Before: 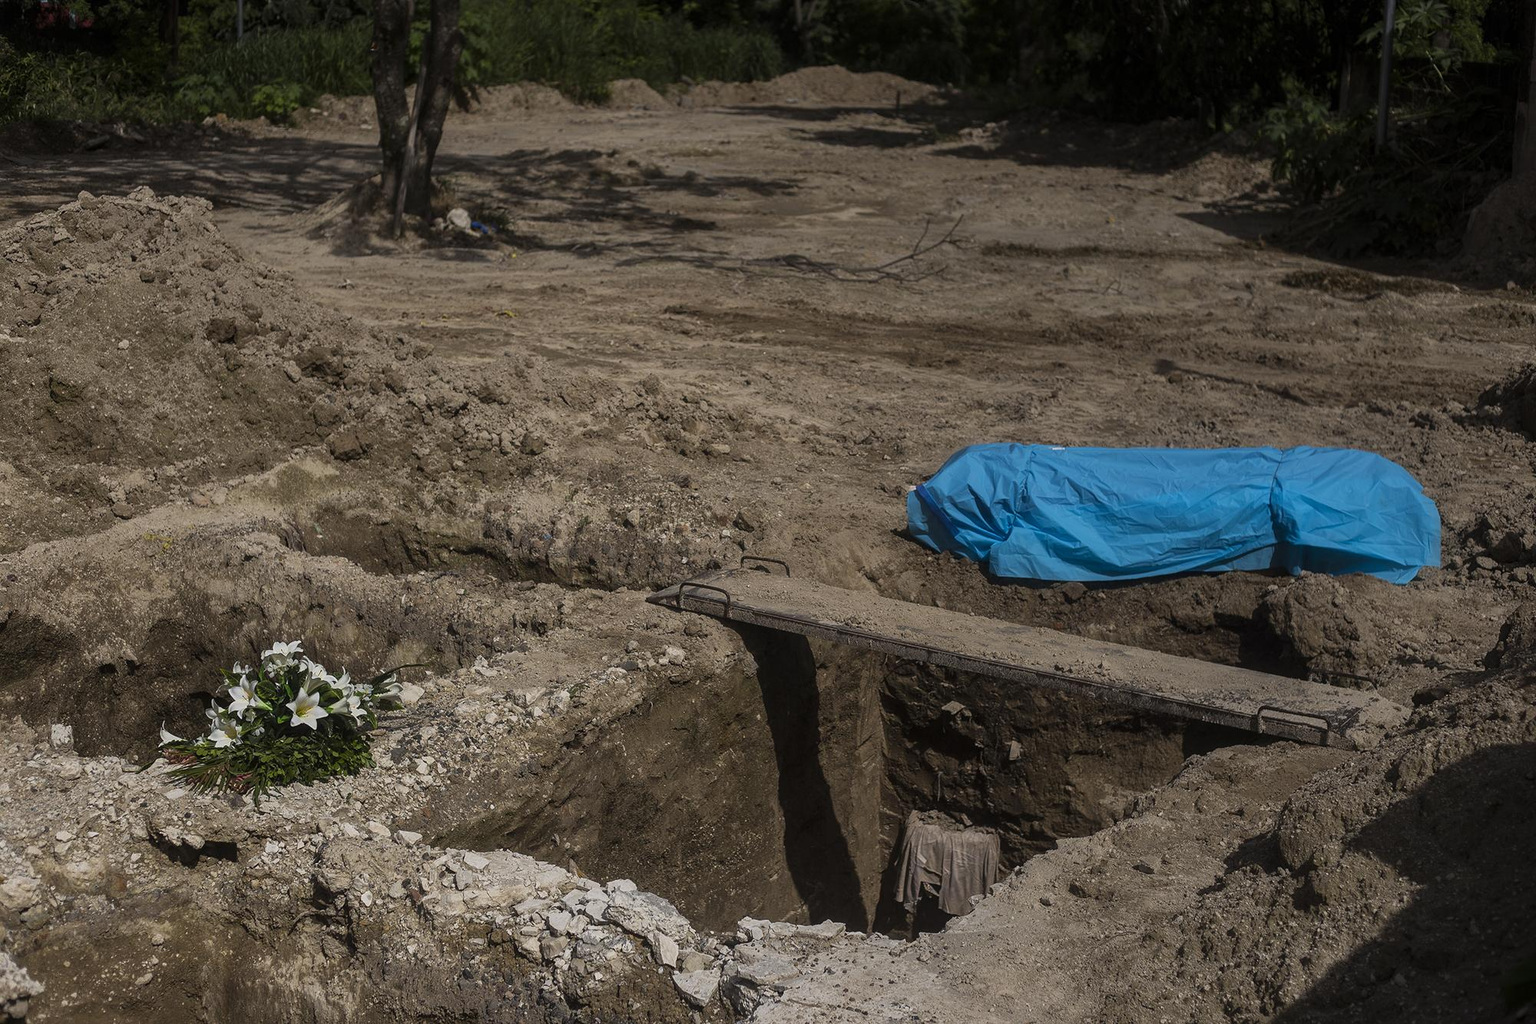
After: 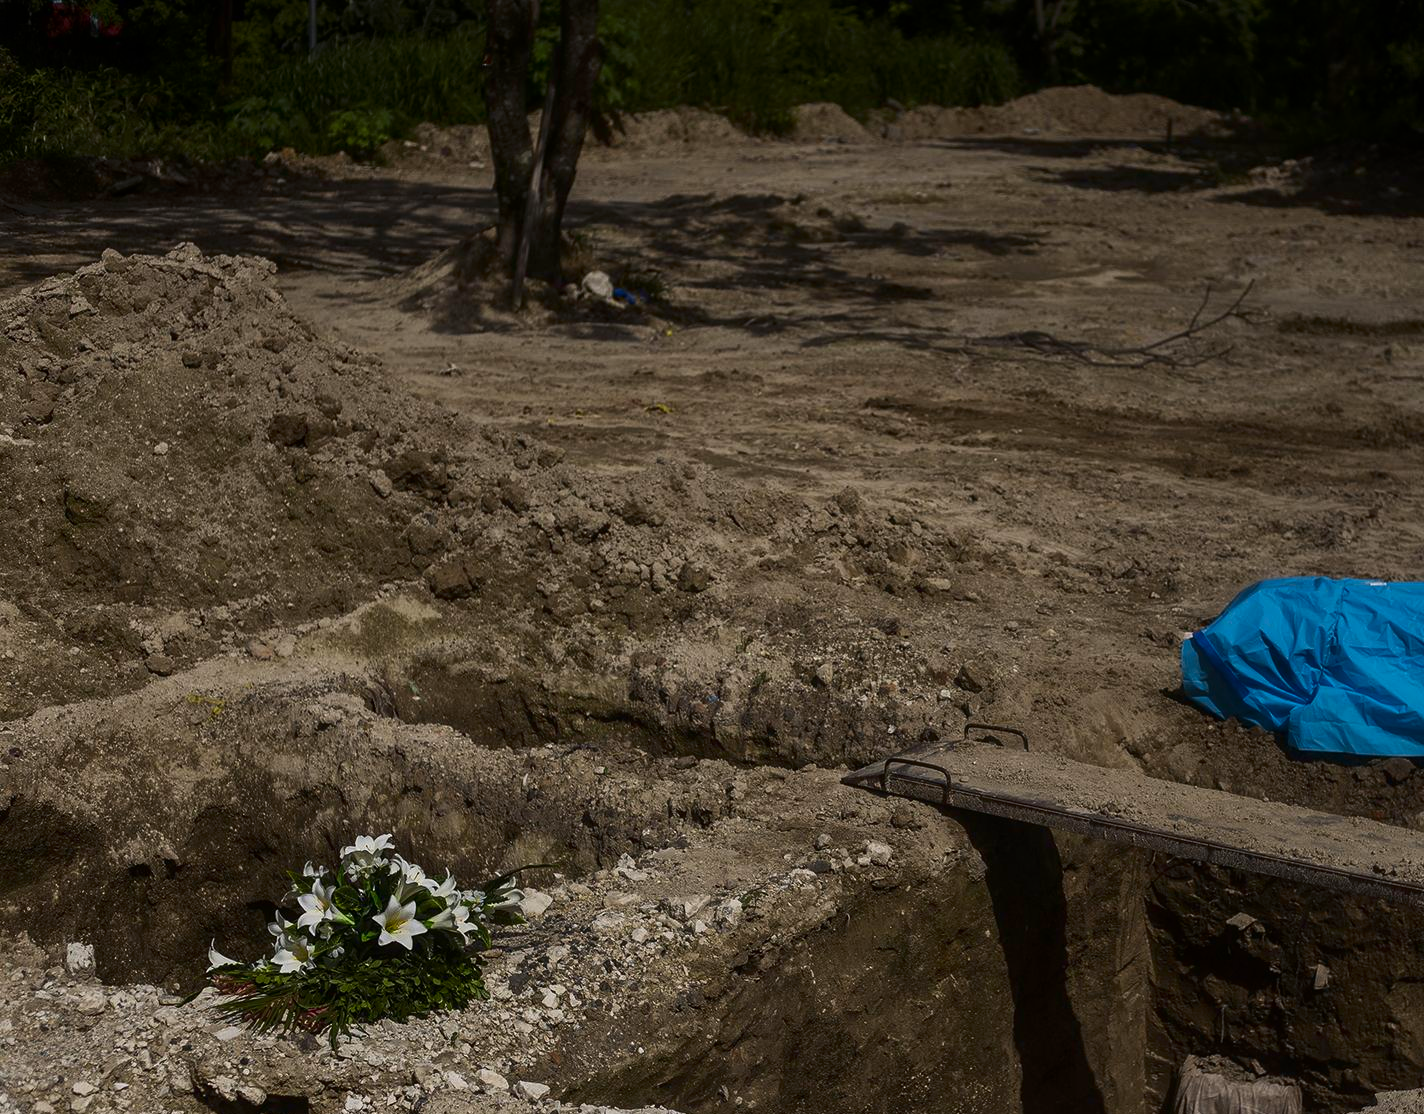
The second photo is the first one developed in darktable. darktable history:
crop: right 28.776%, bottom 16.417%
contrast brightness saturation: contrast 0.118, brightness -0.119, saturation 0.199
